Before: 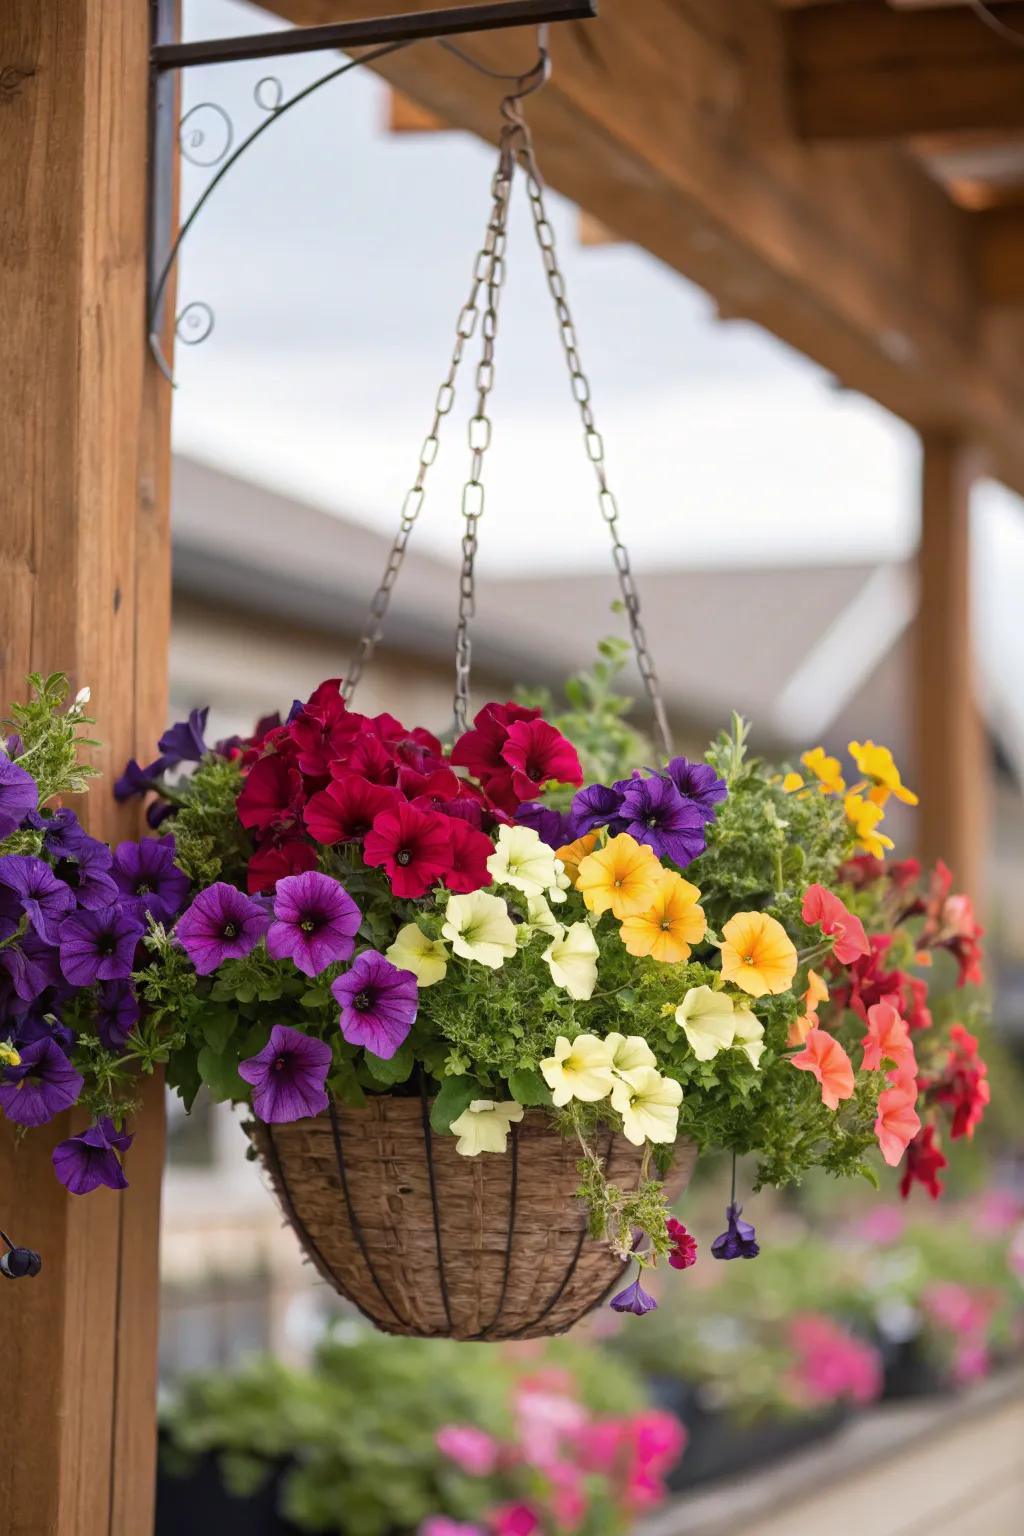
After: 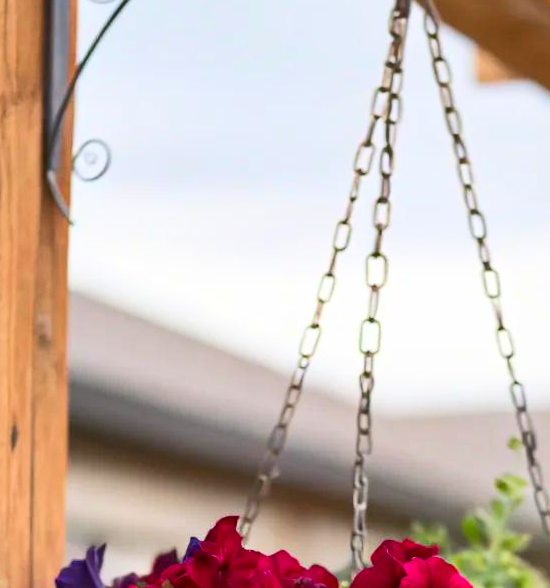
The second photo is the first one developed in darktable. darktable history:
crop: left 10.131%, top 10.663%, right 36.089%, bottom 51.032%
contrast brightness saturation: contrast 0.231, brightness 0.098, saturation 0.291
shadows and highlights: shadows -87.7, highlights -36.55, soften with gaussian
